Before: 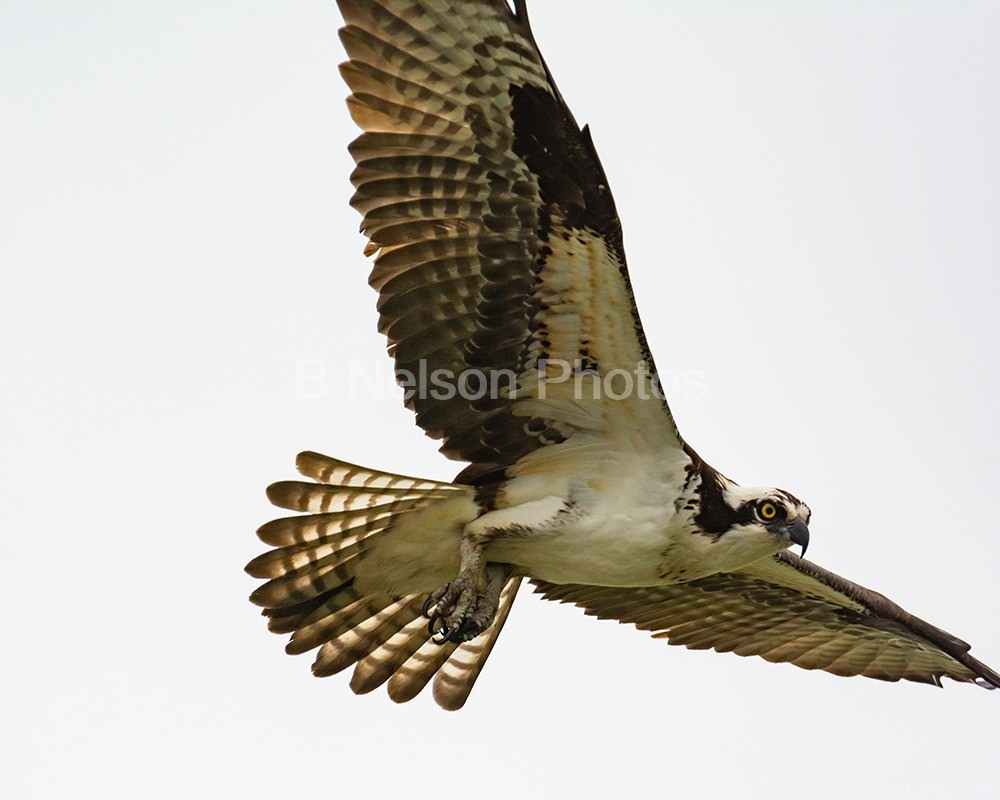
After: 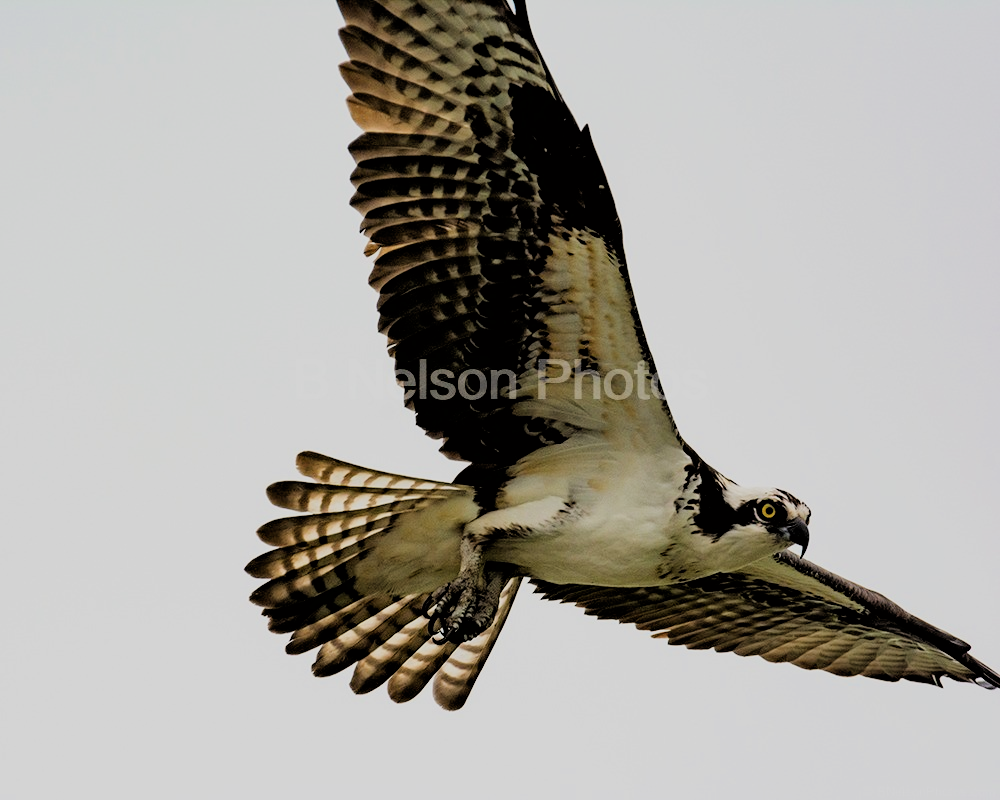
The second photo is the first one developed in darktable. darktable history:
filmic rgb: black relative exposure -2.85 EV, white relative exposure 4.56 EV, hardness 1.72, contrast 1.238
